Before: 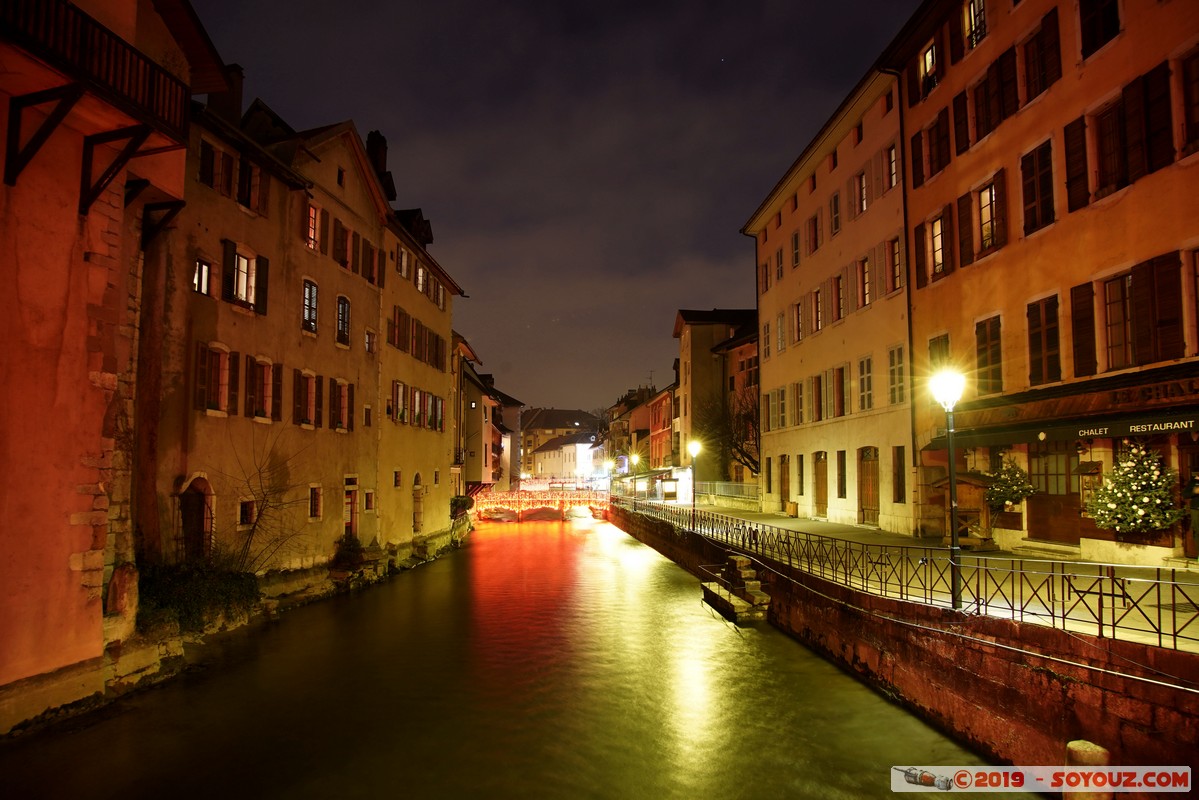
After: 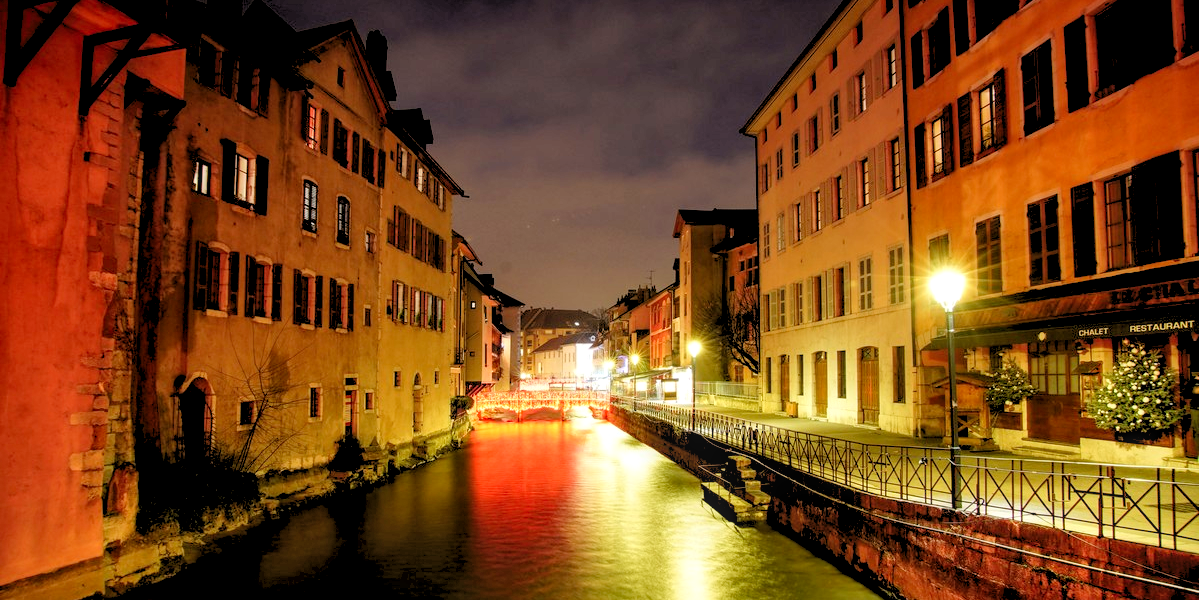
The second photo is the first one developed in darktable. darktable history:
local contrast: on, module defaults
crop and rotate: top 12.5%, bottom 12.5%
levels: levels [0.093, 0.434, 0.988]
